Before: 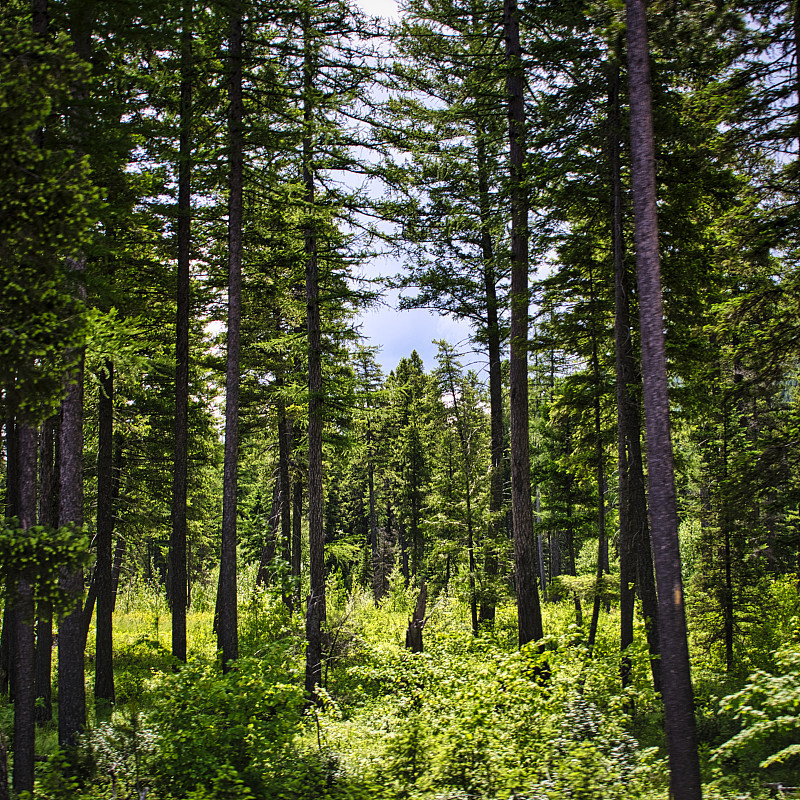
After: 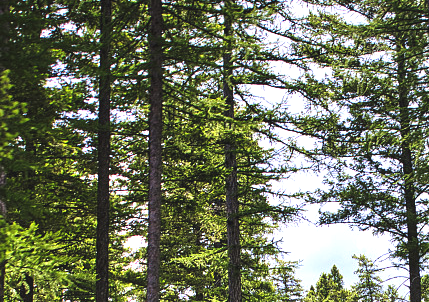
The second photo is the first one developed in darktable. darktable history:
crop: left 10.121%, top 10.631%, right 36.218%, bottom 51.526%
exposure: black level correction -0.005, exposure 0.622 EV, compensate highlight preservation false
